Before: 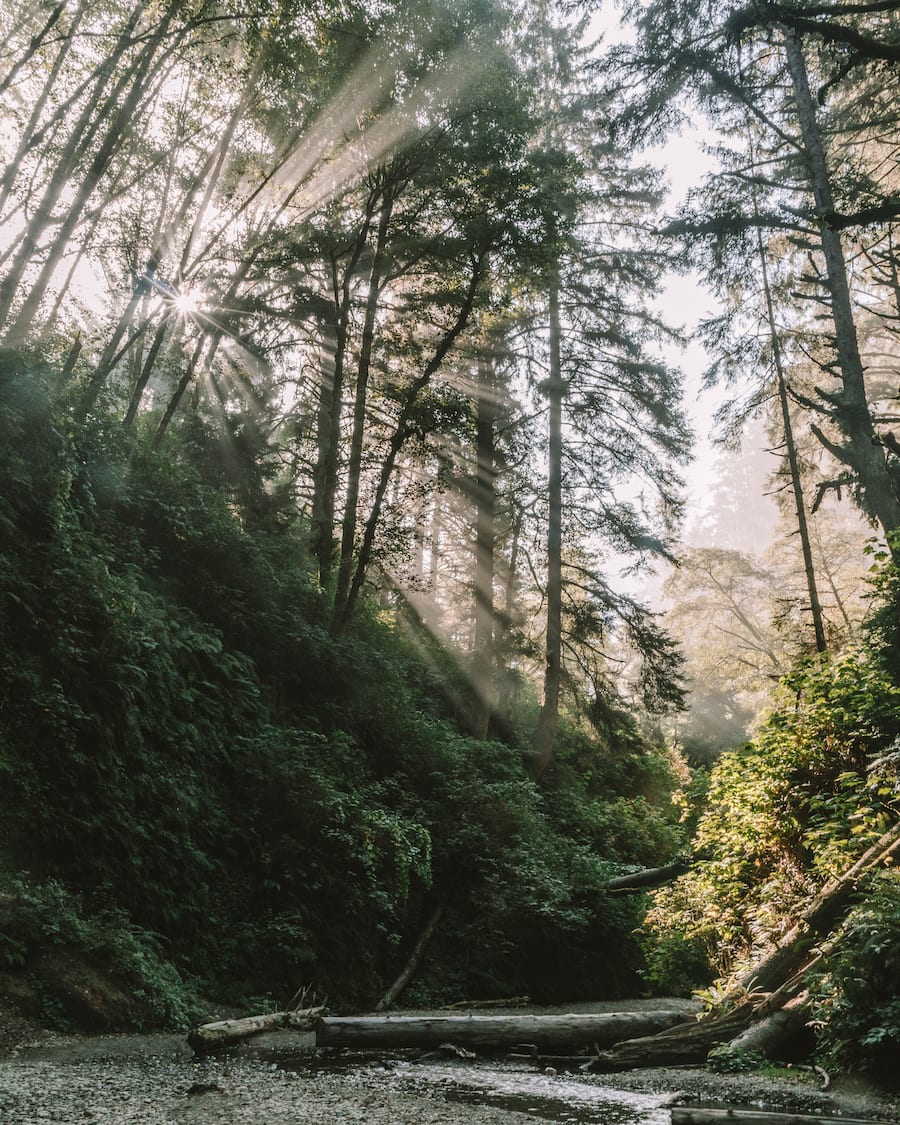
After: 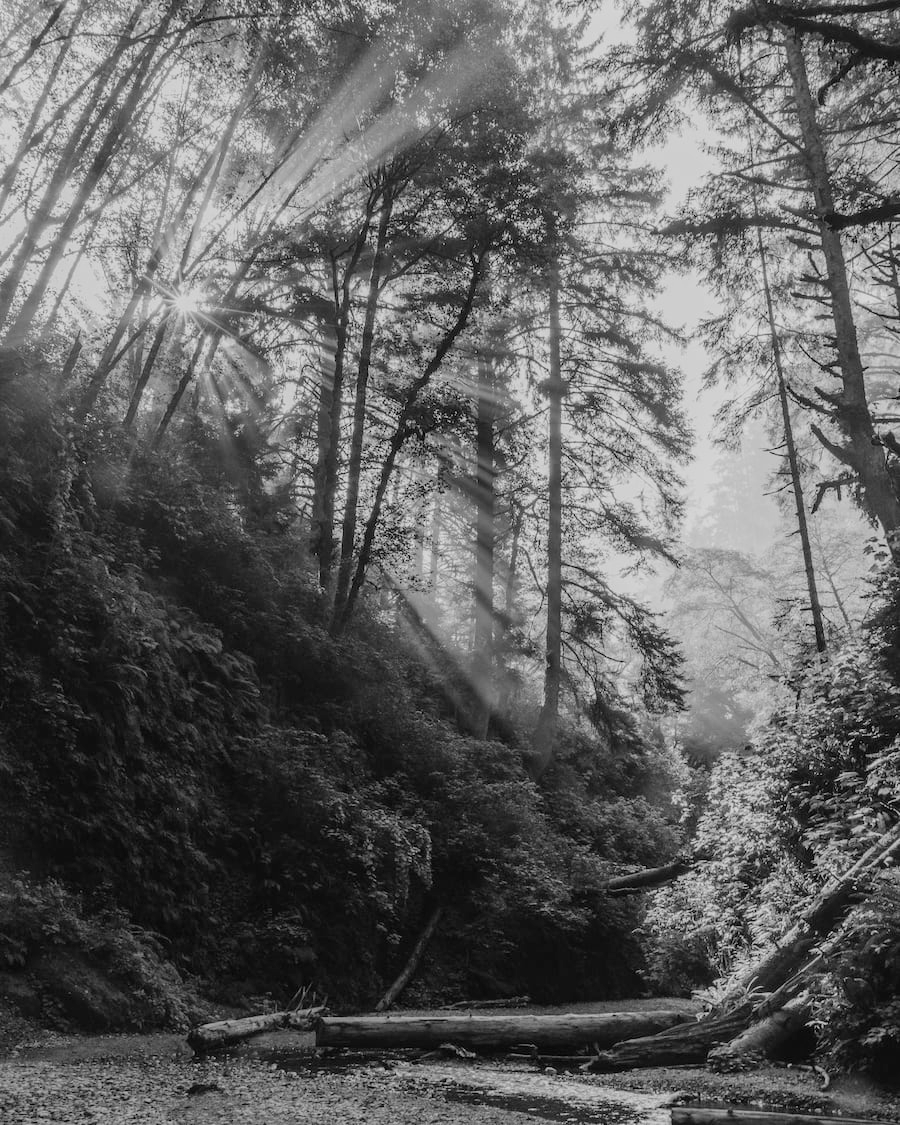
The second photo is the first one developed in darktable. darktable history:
shadows and highlights: shadows 0, highlights 40
monochrome: on, module defaults
filmic rgb: middle gray luminance 18.42%, black relative exposure -10.5 EV, white relative exposure 3.4 EV, threshold 6 EV, target black luminance 0%, hardness 6.03, latitude 99%, contrast 0.847, shadows ↔ highlights balance 0.505%, add noise in highlights 0, preserve chrominance max RGB, color science v3 (2019), use custom middle-gray values true, iterations of high-quality reconstruction 0, contrast in highlights soft, enable highlight reconstruction true
